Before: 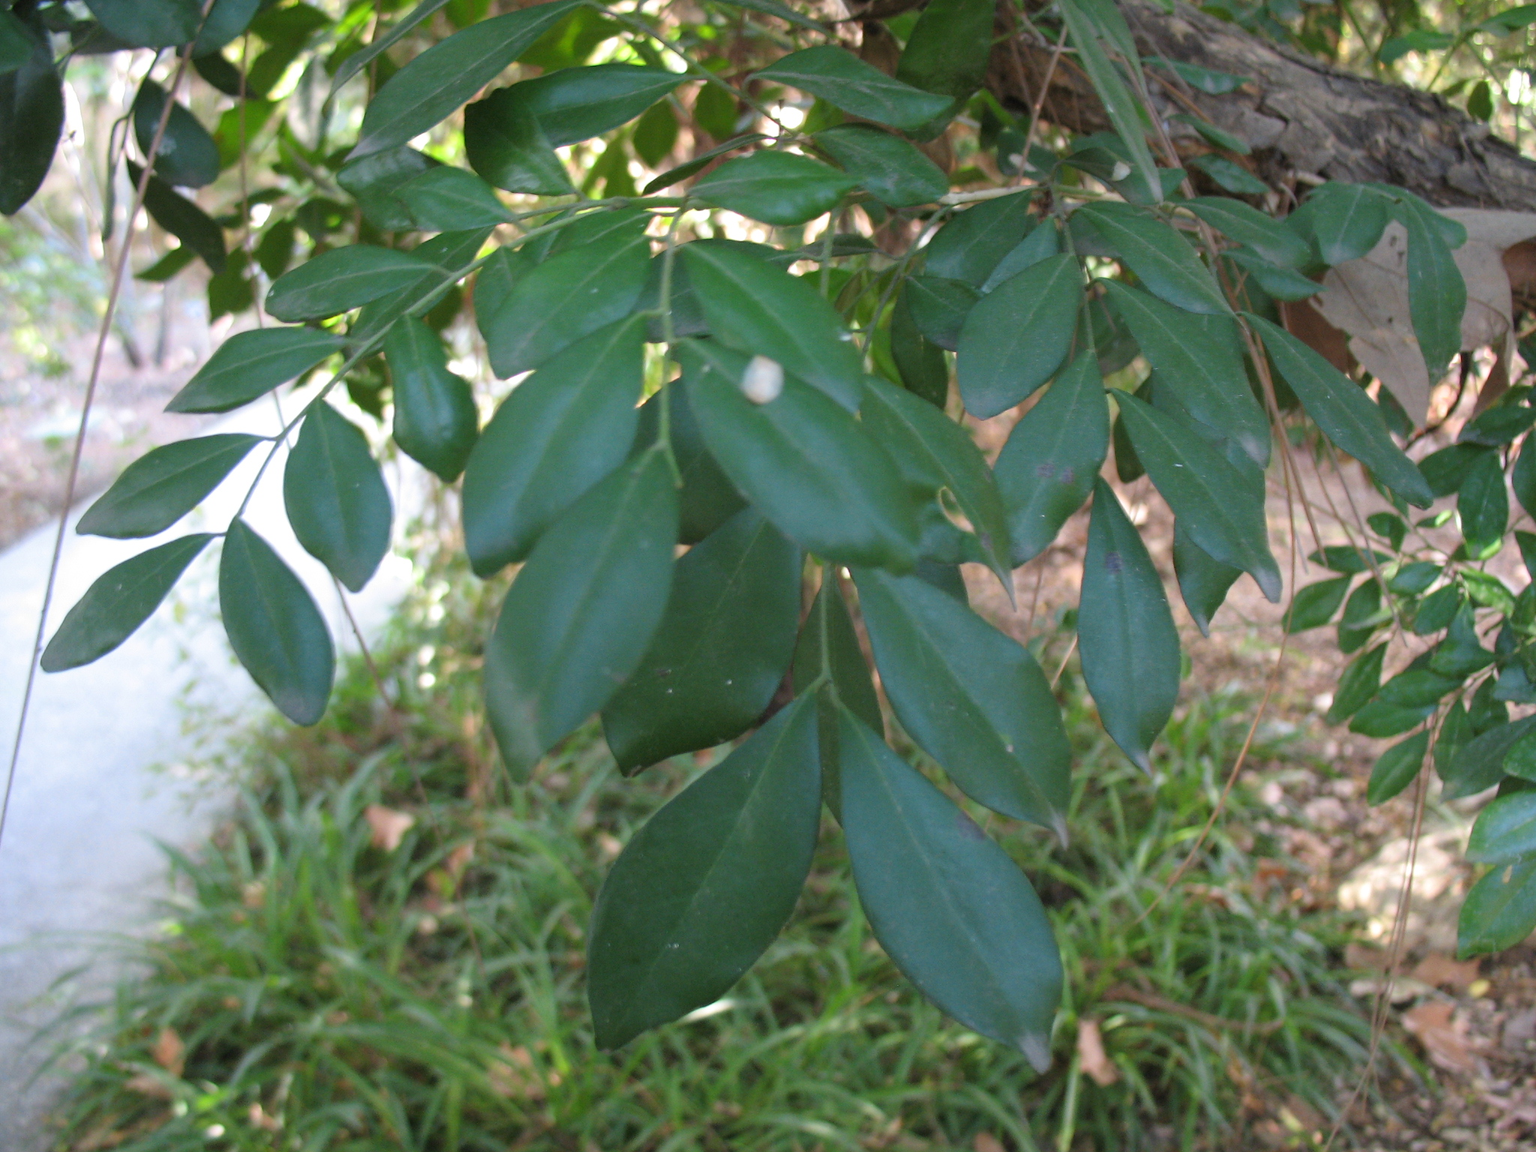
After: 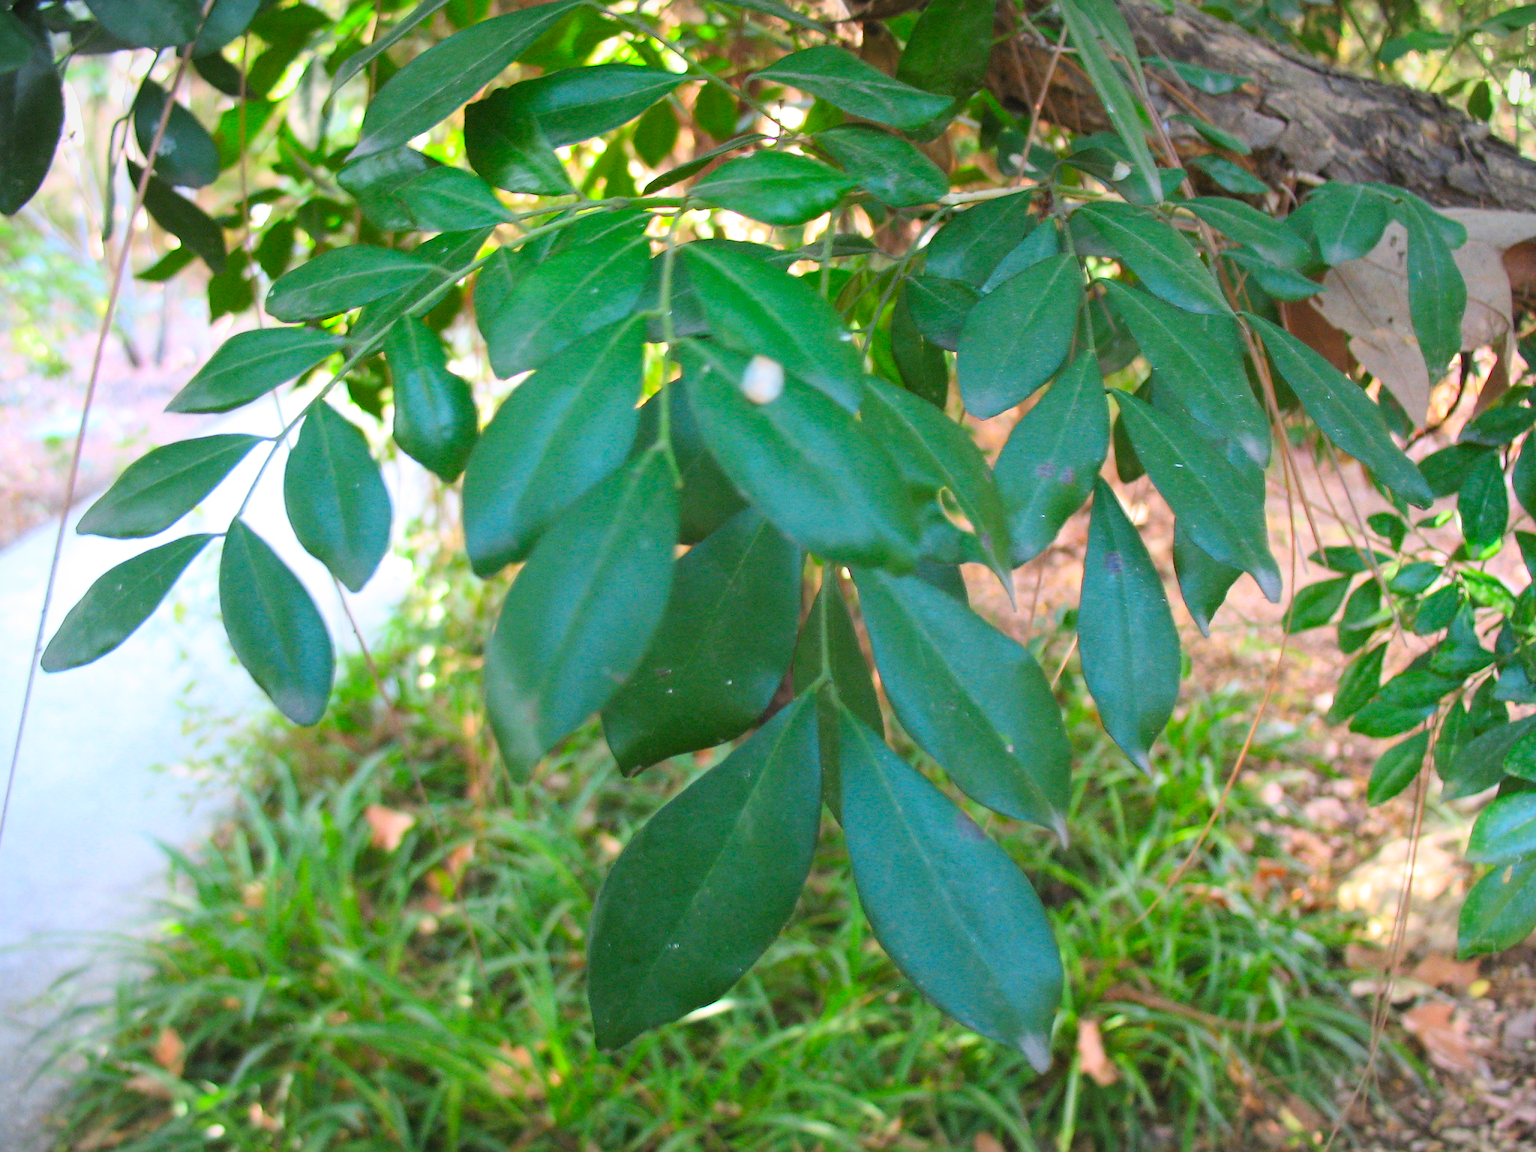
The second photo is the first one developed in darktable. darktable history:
contrast brightness saturation: contrast 0.205, brightness 0.205, saturation 0.798
sharpen: radius 0.978, amount 0.603
vignetting: fall-off start 99.59%, brightness -0.186, saturation -0.29, width/height ratio 1.321
